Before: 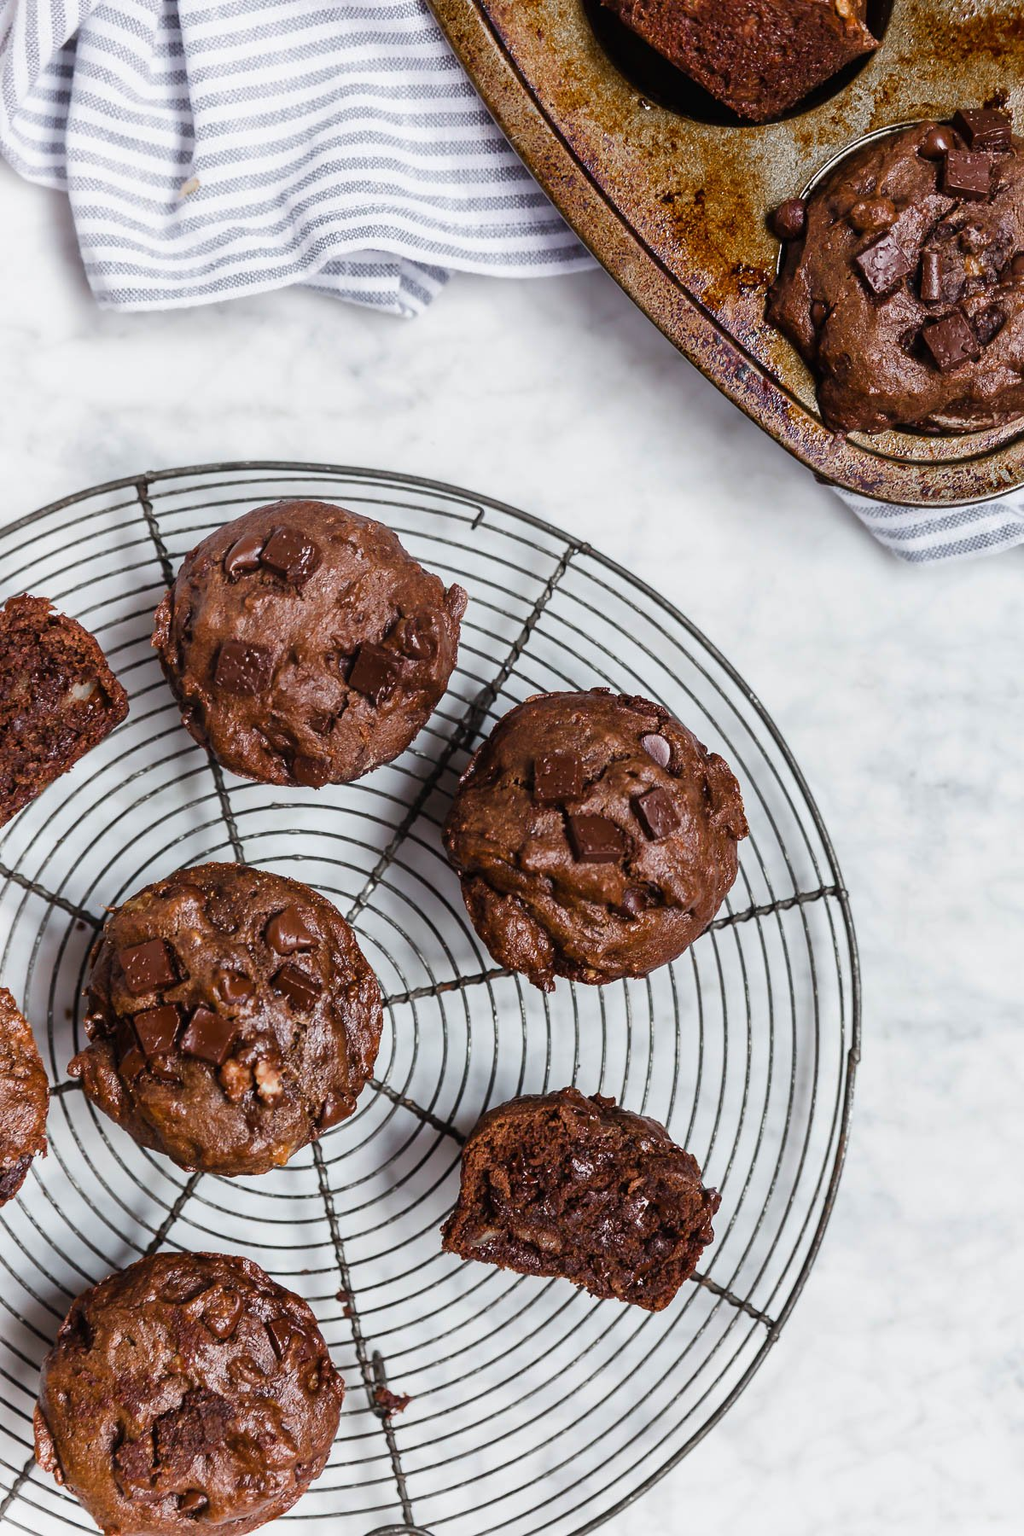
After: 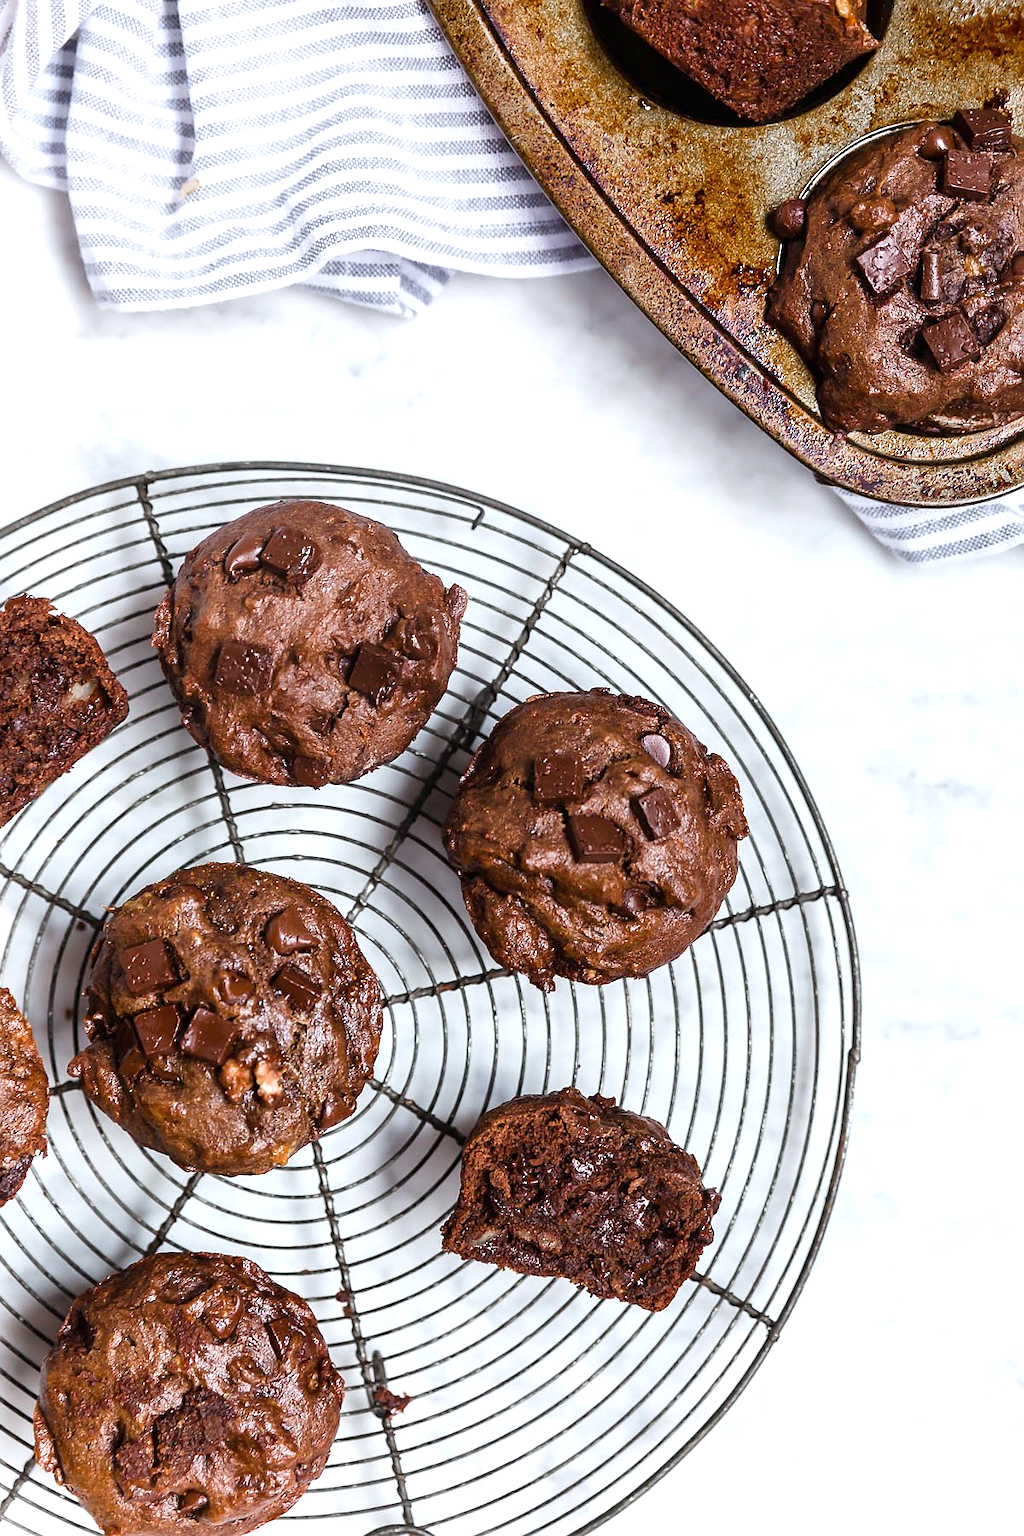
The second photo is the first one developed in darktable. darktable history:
exposure: black level correction 0.001, exposure 0.5 EV, compensate exposure bias true, compensate highlight preservation false
white balance: red 0.988, blue 1.017
sharpen: radius 1
